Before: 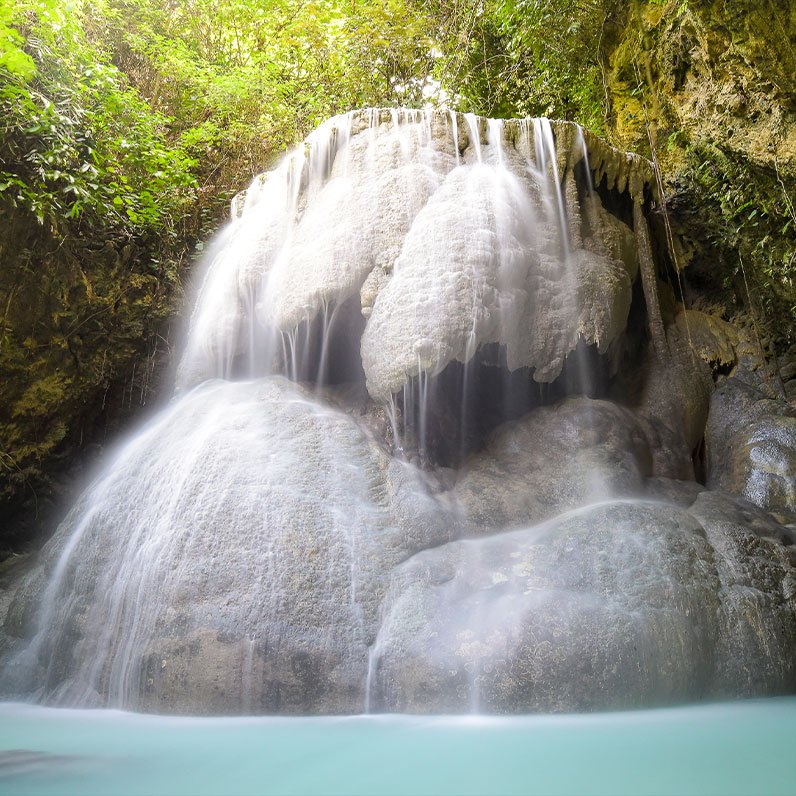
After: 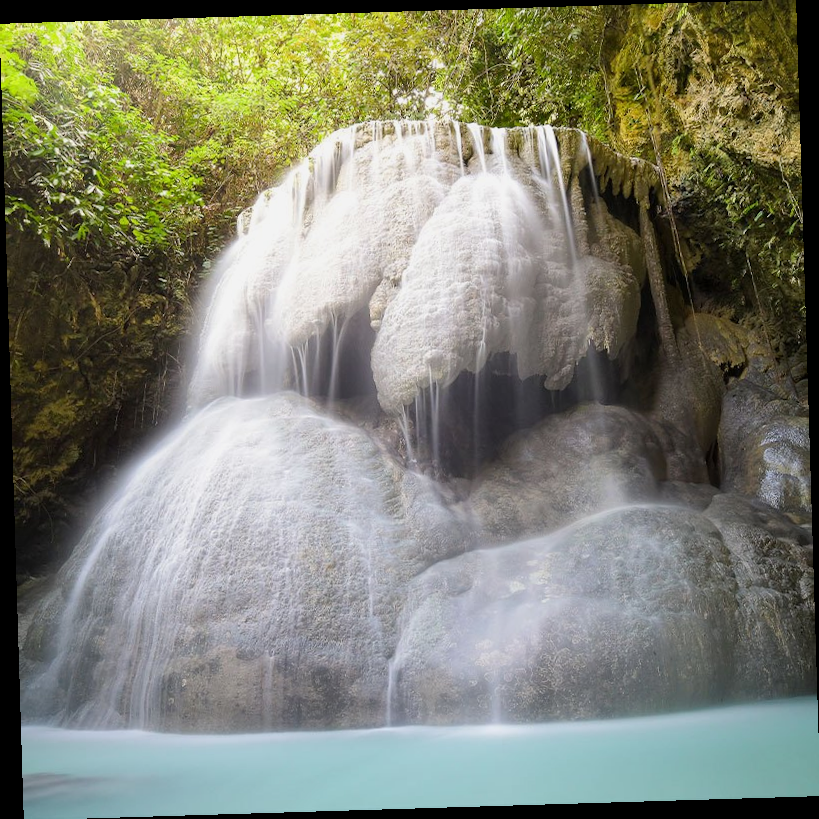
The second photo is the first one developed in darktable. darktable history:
rotate and perspective: rotation -1.75°, automatic cropping off
exposure: exposure -0.153 EV, compensate highlight preservation false
